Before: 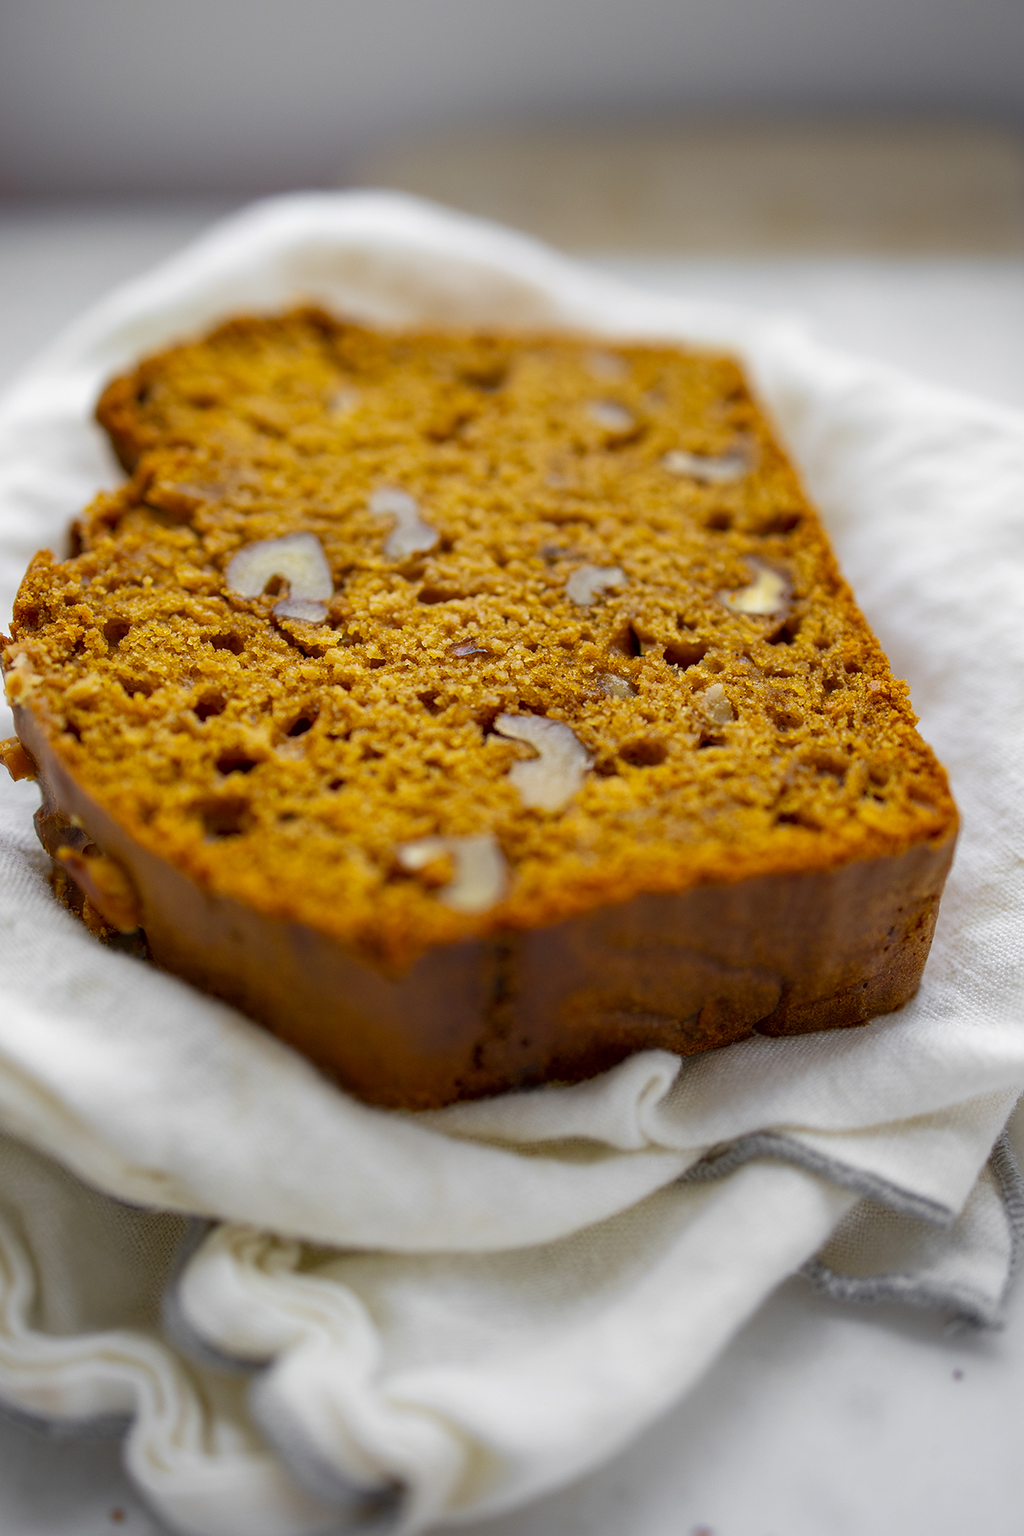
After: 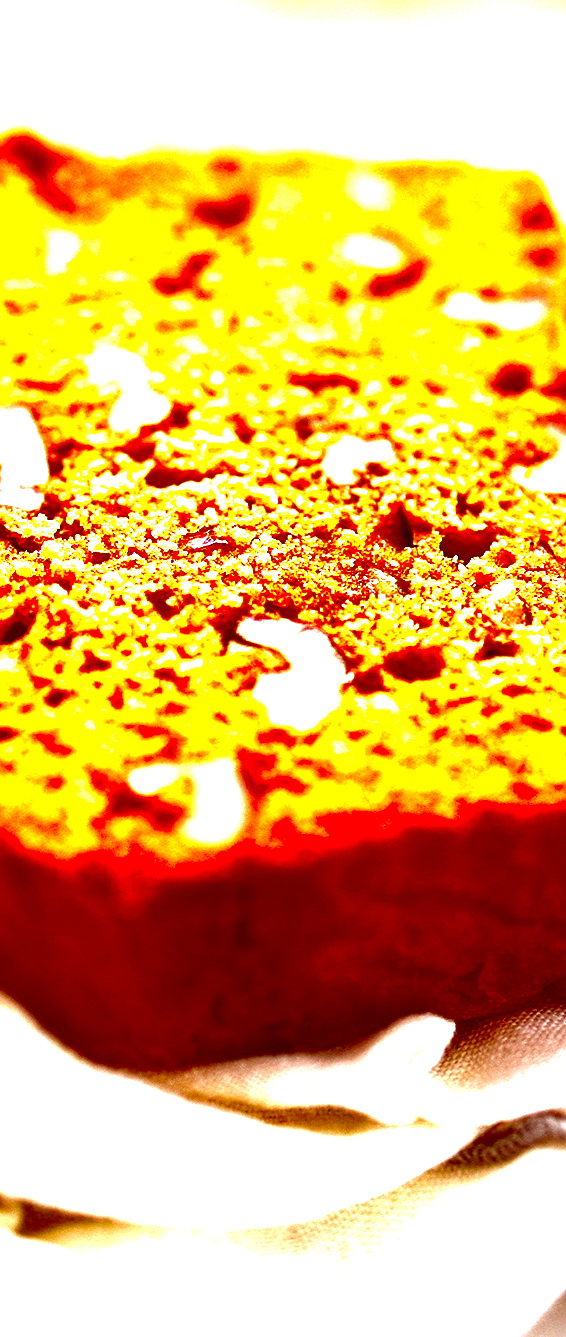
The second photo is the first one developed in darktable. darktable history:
rotate and perspective: rotation 0.062°, lens shift (vertical) 0.115, lens shift (horizontal) -0.133, crop left 0.047, crop right 0.94, crop top 0.061, crop bottom 0.94
exposure: black level correction 0, exposure 2.088 EV, compensate exposure bias true, compensate highlight preservation false
color correction: highlights a* 9.03, highlights b* 8.71, shadows a* 40, shadows b* 40, saturation 0.8
contrast brightness saturation: brightness -1, saturation 1
crop and rotate: angle 0.02°, left 24.353%, top 13.219%, right 26.156%, bottom 8.224%
sharpen: on, module defaults
